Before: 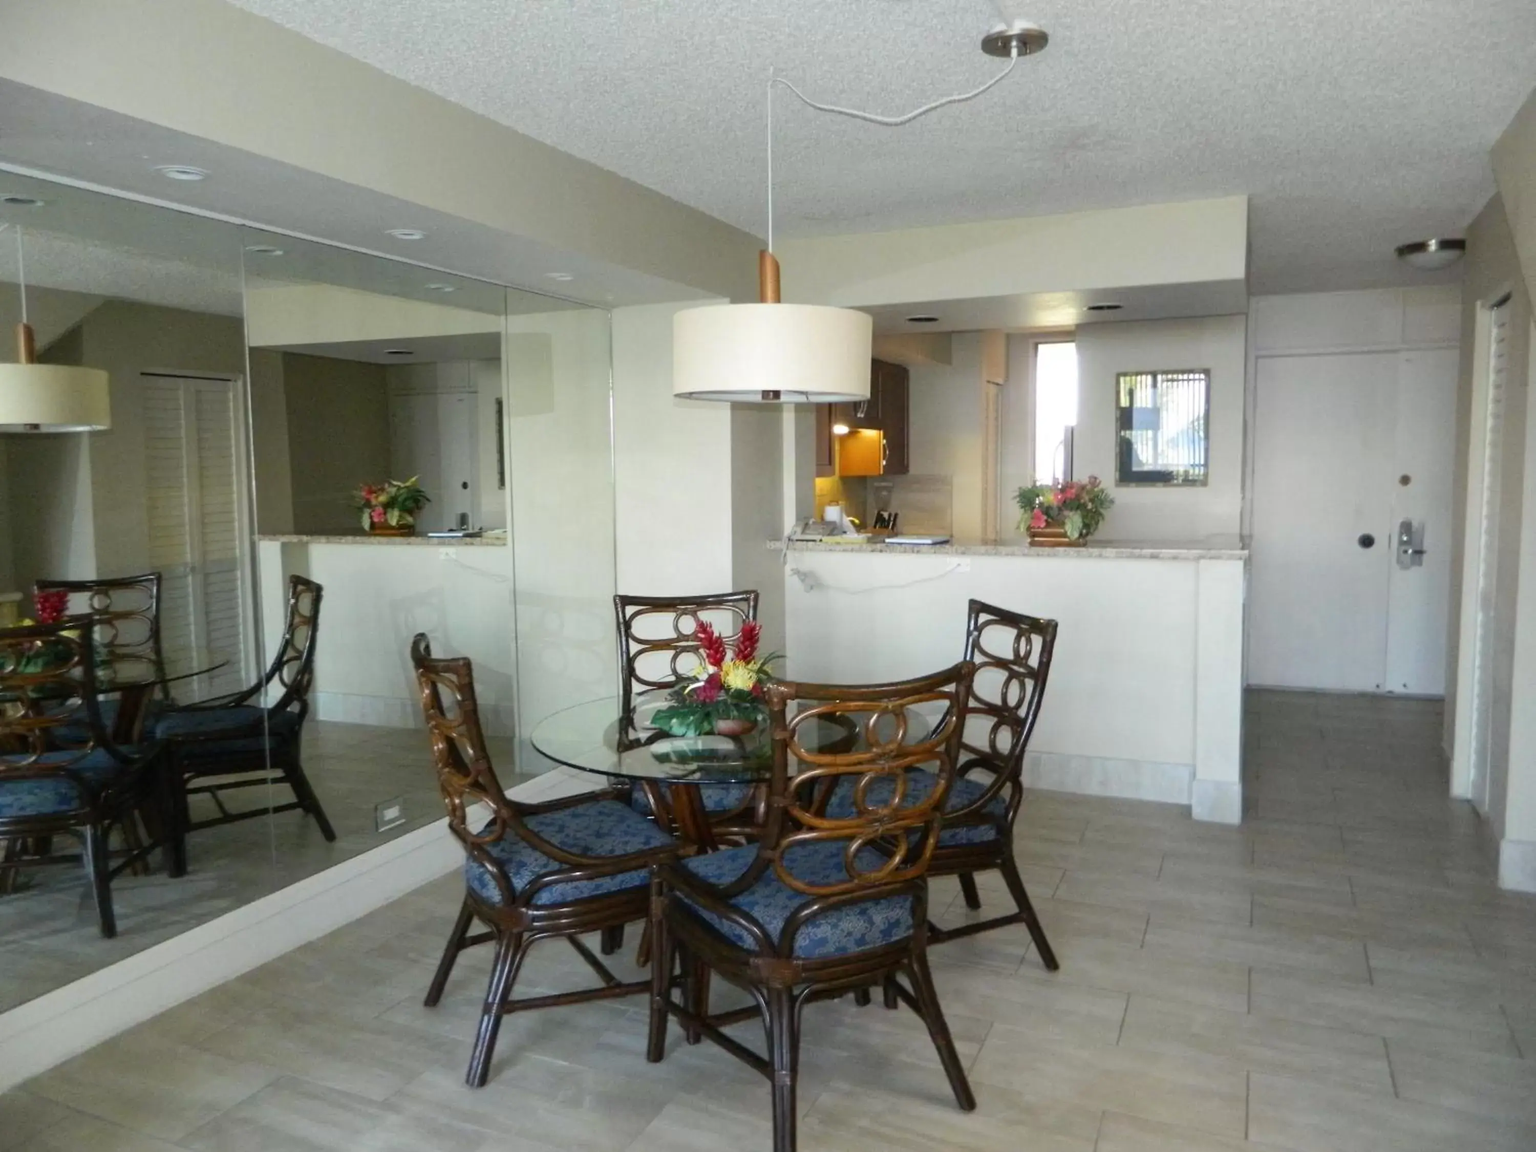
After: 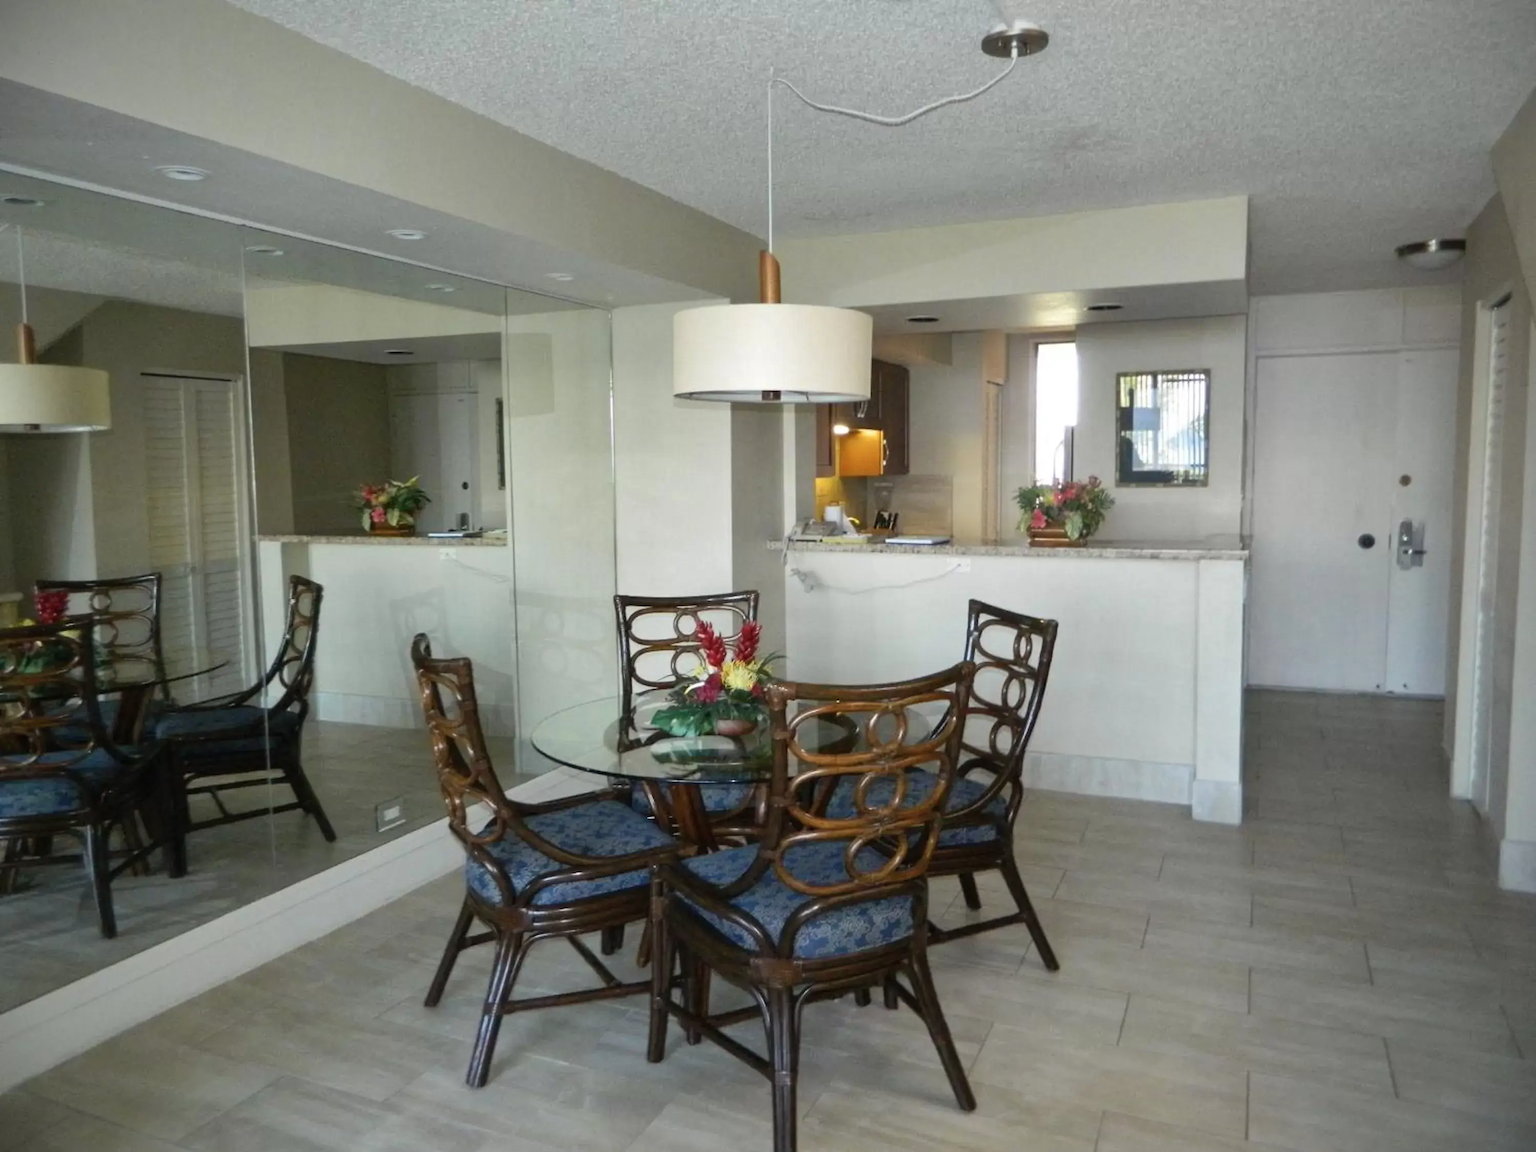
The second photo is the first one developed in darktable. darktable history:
shadows and highlights: shadows 25.51, highlights -47.9, soften with gaussian
vignetting: saturation 0.031
color zones: curves: ch1 [(0, 0.469) (0.01, 0.469) (0.12, 0.446) (0.248, 0.469) (0.5, 0.5) (0.748, 0.5) (0.99, 0.469) (1, 0.469)]
